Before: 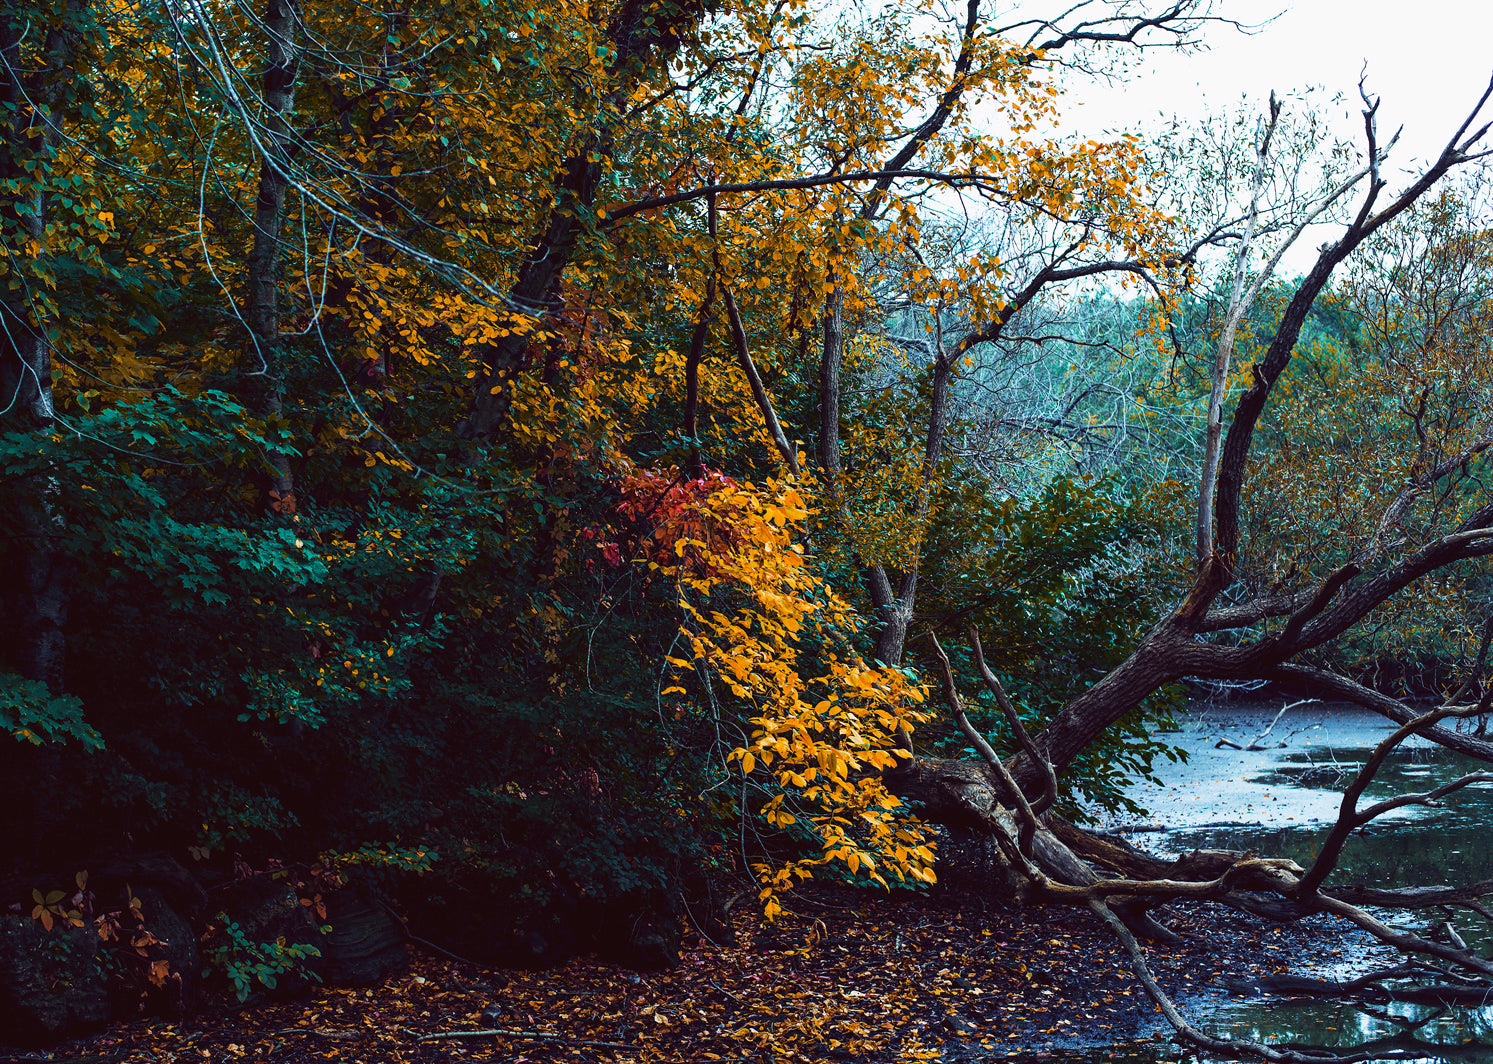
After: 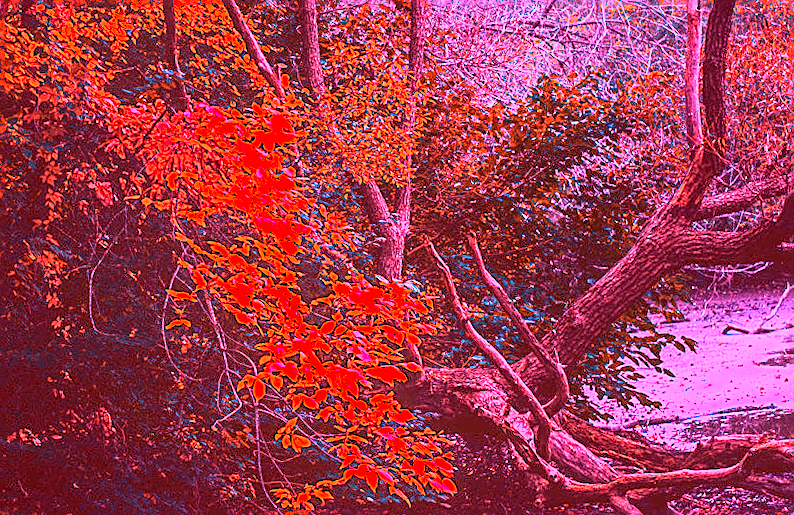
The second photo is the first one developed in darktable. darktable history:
exposure: exposure -0.582 EV, compensate highlight preservation false
local contrast: on, module defaults
tone equalizer: -8 EV 0.06 EV, smoothing diameter 25%, edges refinement/feathering 10, preserve details guided filter
sharpen: on, module defaults
white balance: red 4.26, blue 1.802
crop: left 35.03%, top 36.625%, right 14.663%, bottom 20.057%
rotate and perspective: rotation -4.98°, automatic cropping off
